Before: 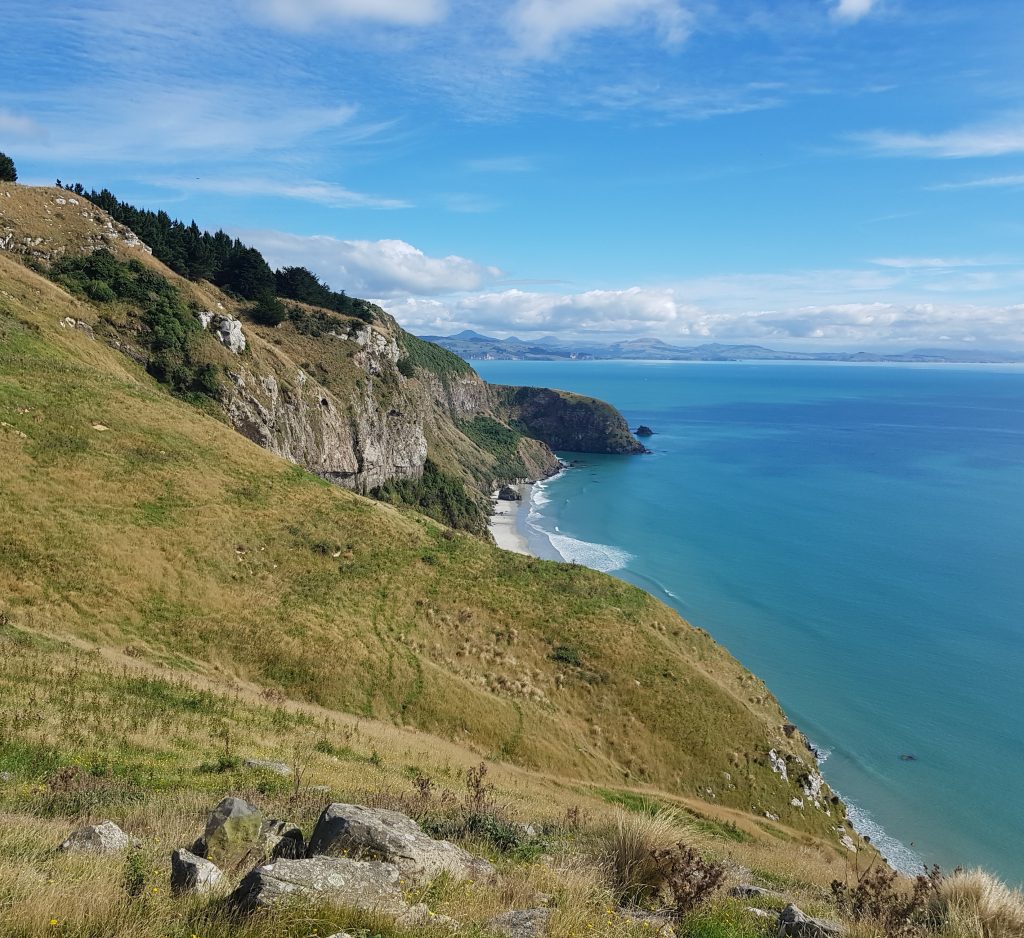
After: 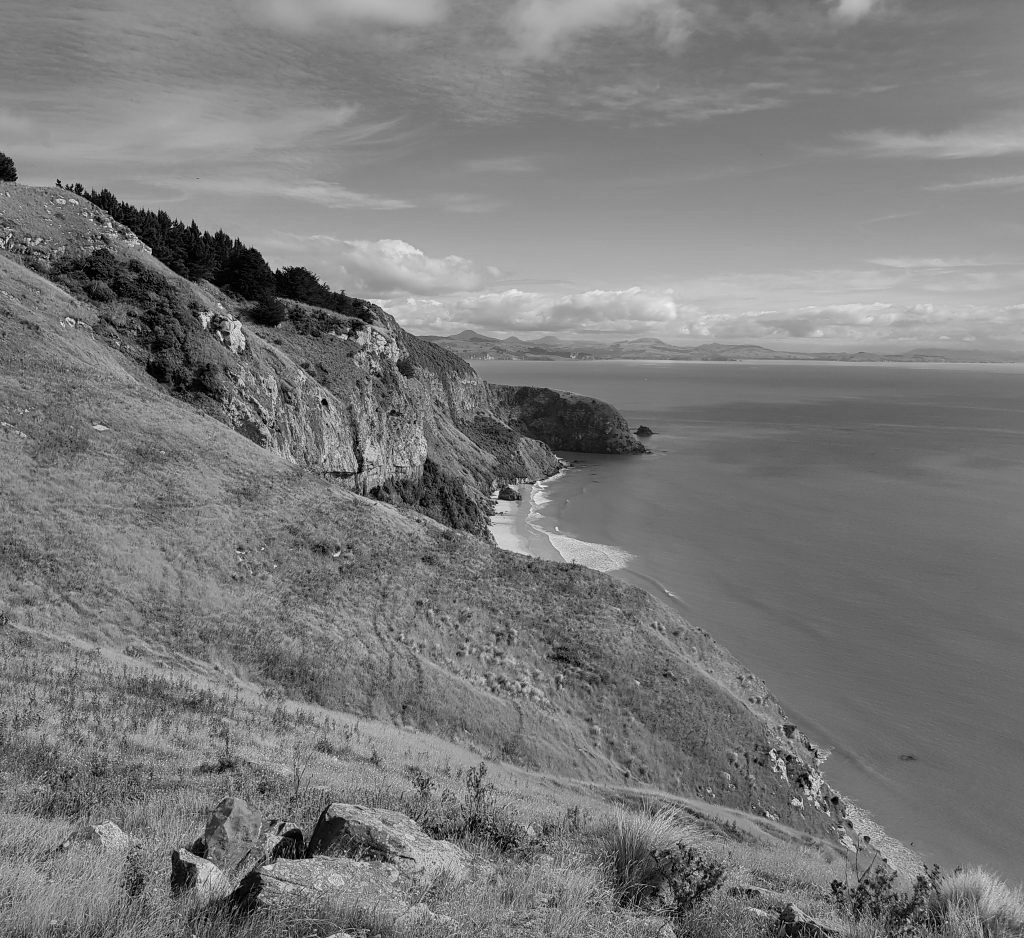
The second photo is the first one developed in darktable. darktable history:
filmic rgb: black relative exposure -12 EV, white relative exposure 2.8 EV, threshold 3 EV, target black luminance 0%, hardness 8.06, latitude 70.41%, contrast 1.14, highlights saturation mix 10%, shadows ↔ highlights balance -0.388%, color science v4 (2020), iterations of high-quality reconstruction 10, contrast in shadows soft, contrast in highlights soft, enable highlight reconstruction true
shadows and highlights: shadows 40, highlights -60
monochrome: a 32, b 64, size 2.3, highlights 1
